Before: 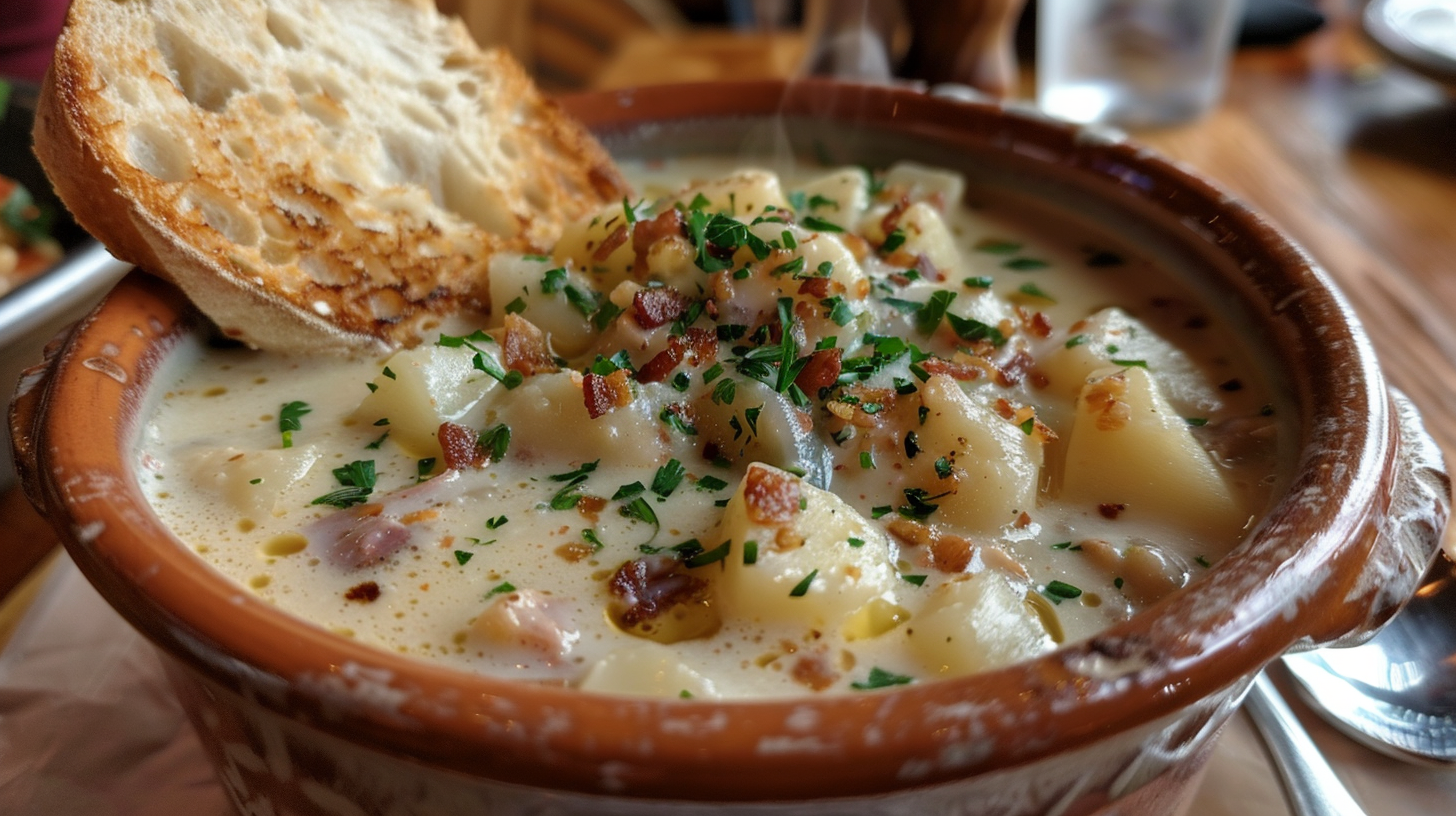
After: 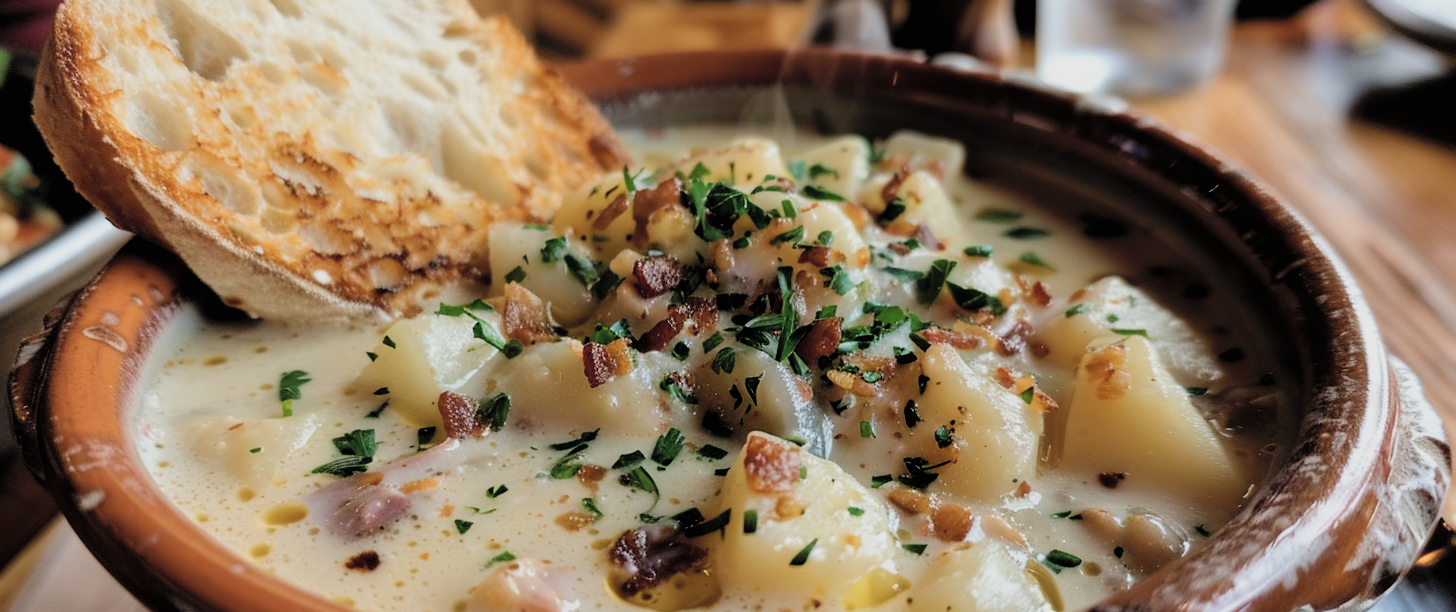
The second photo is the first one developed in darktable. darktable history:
contrast brightness saturation: brightness 0.15
crop: top 3.857%, bottom 21.132%
filmic rgb: black relative exposure -5 EV, hardness 2.88, contrast 1.2, highlights saturation mix -30%
